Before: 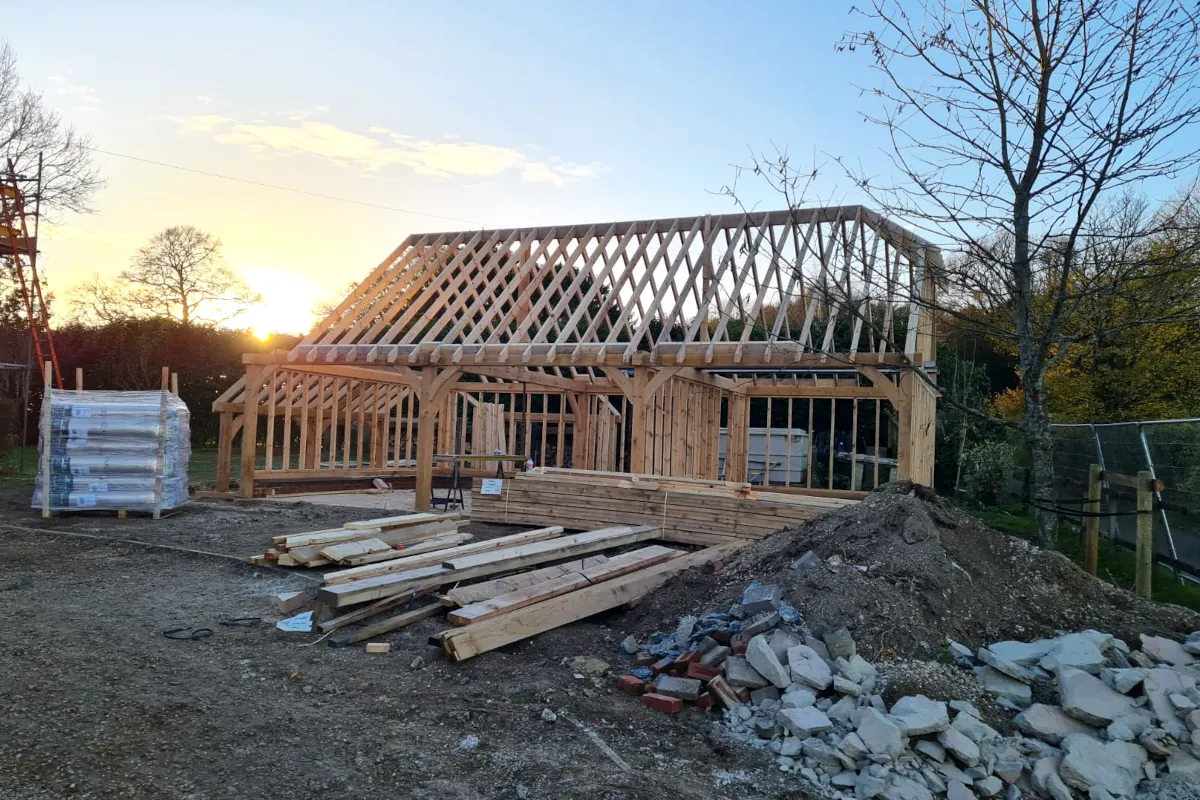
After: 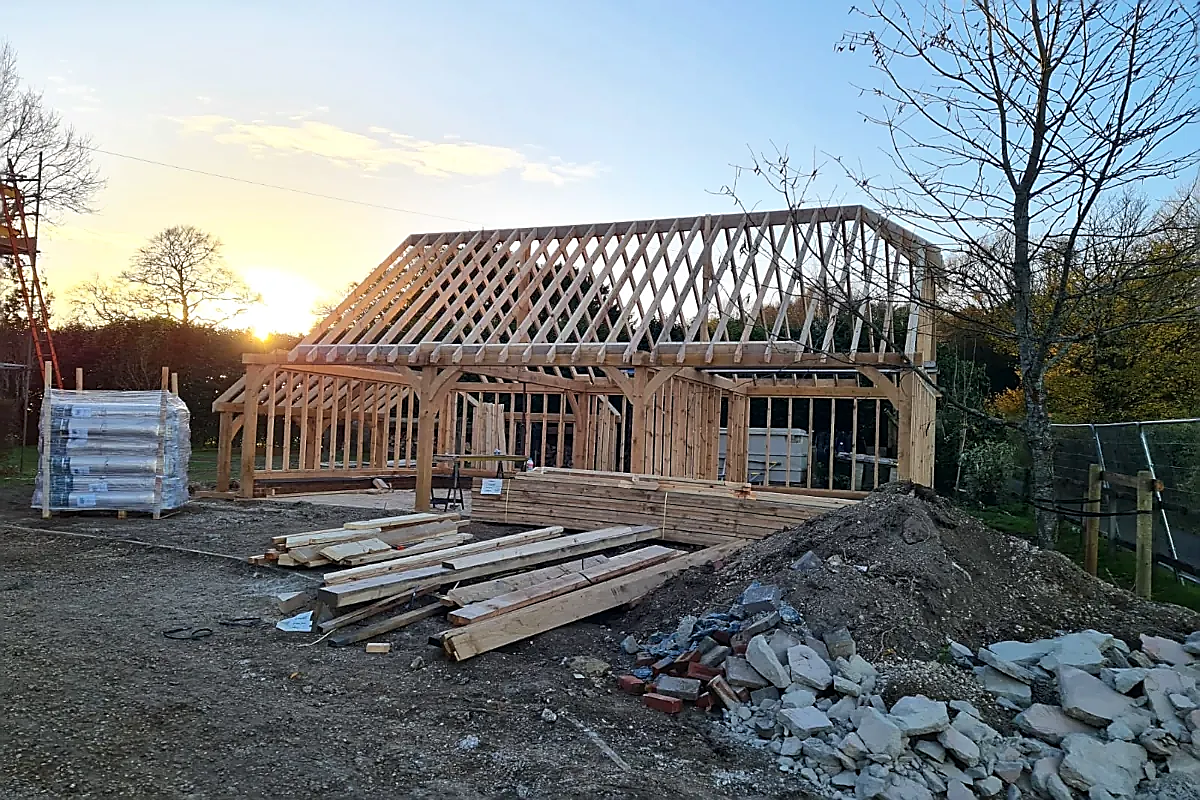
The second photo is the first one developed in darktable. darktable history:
sharpen: radius 1.39, amount 1.268, threshold 0.623
